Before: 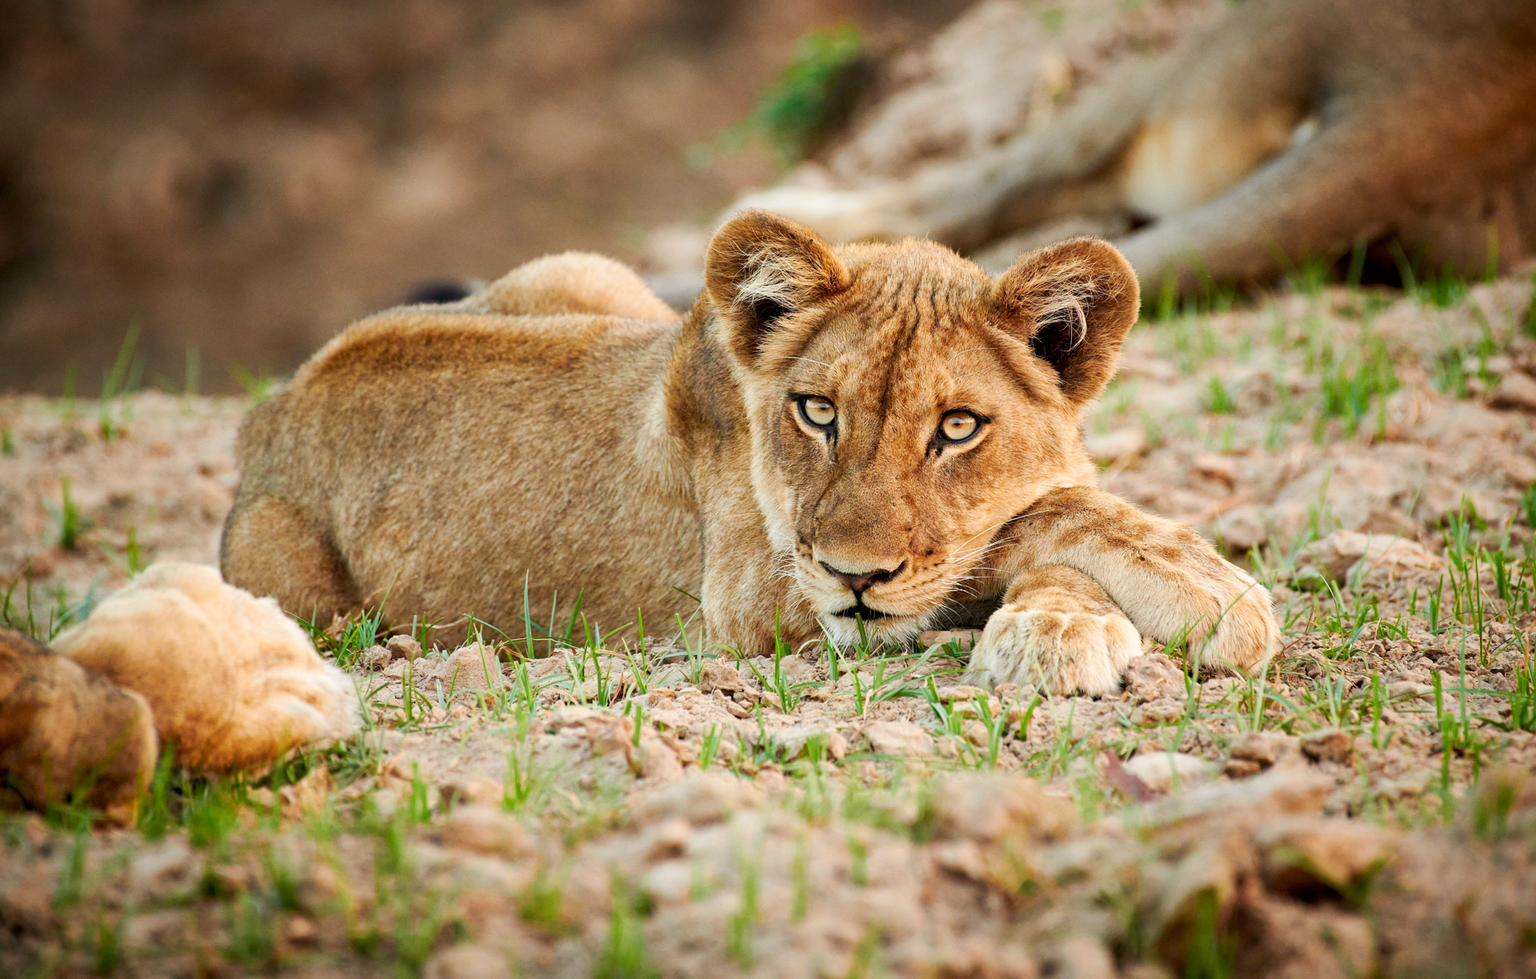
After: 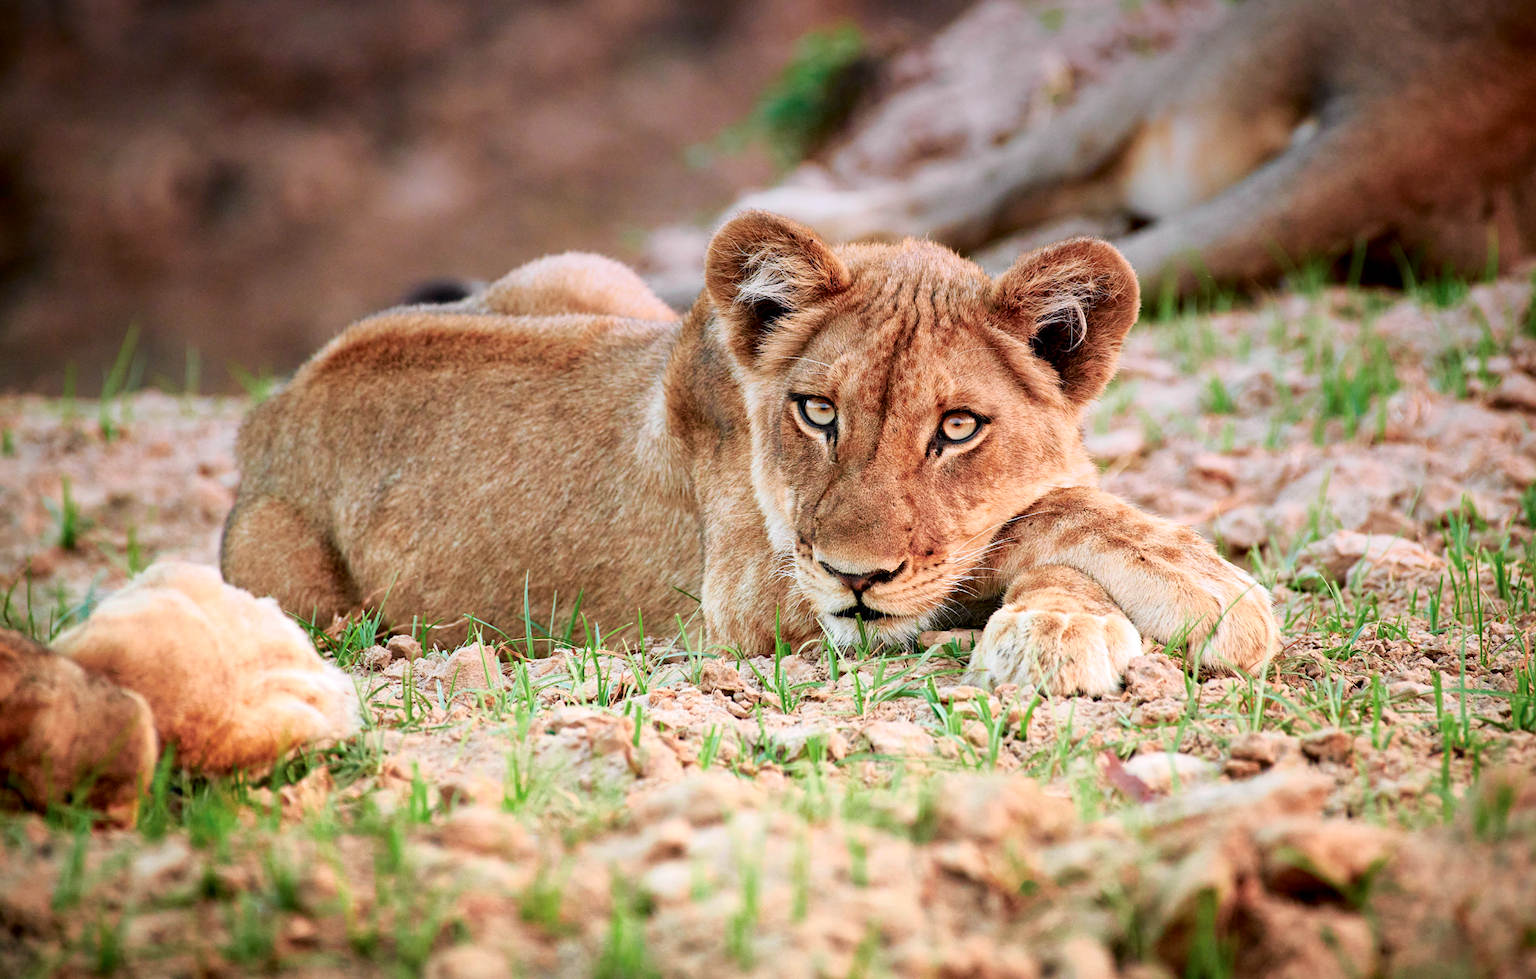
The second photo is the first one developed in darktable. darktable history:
tone curve: curves: ch0 [(0, 0) (0.058, 0.027) (0.214, 0.183) (0.304, 0.288) (0.561, 0.554) (0.687, 0.677) (0.768, 0.768) (0.858, 0.861) (0.986, 0.957)]; ch1 [(0, 0) (0.172, 0.123) (0.312, 0.296) (0.437, 0.429) (0.471, 0.469) (0.502, 0.5) (0.513, 0.515) (0.583, 0.604) (0.631, 0.659) (0.703, 0.721) (0.889, 0.924) (1, 1)]; ch2 [(0, 0) (0.411, 0.424) (0.485, 0.497) (0.502, 0.5) (0.517, 0.511) (0.566, 0.573) (0.622, 0.613) (0.709, 0.677) (1, 1)], color space Lab, independent channels, preserve colors none
exposure: exposure 0.493 EV, compensate highlight preservation false
graduated density: hue 238.83°, saturation 50%
